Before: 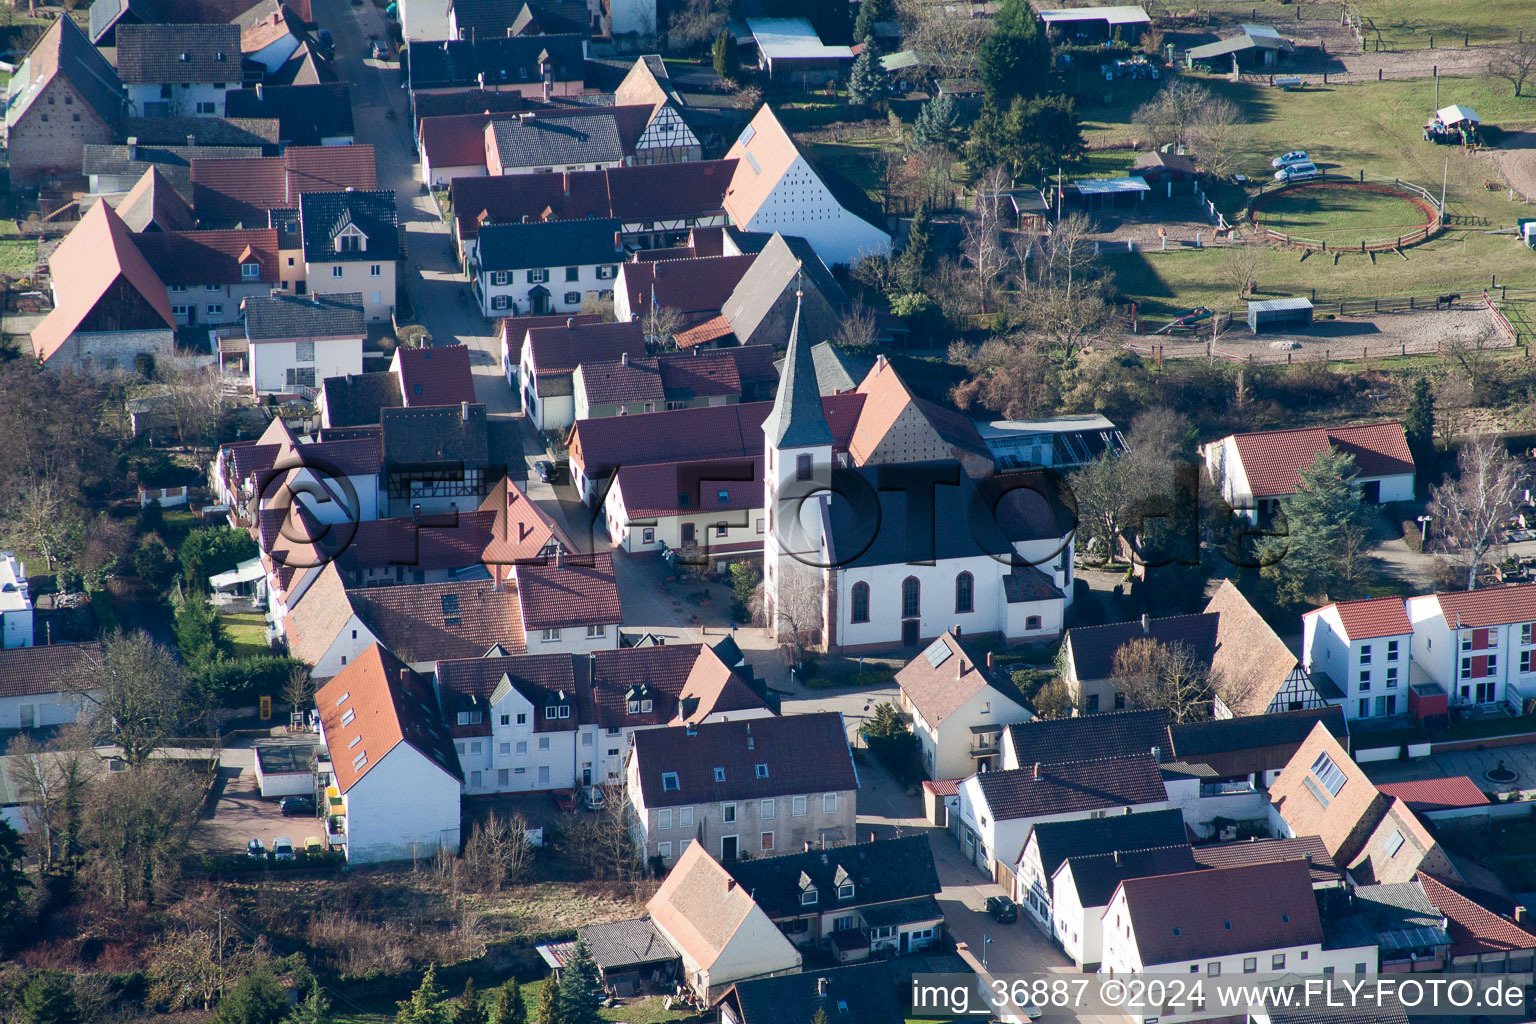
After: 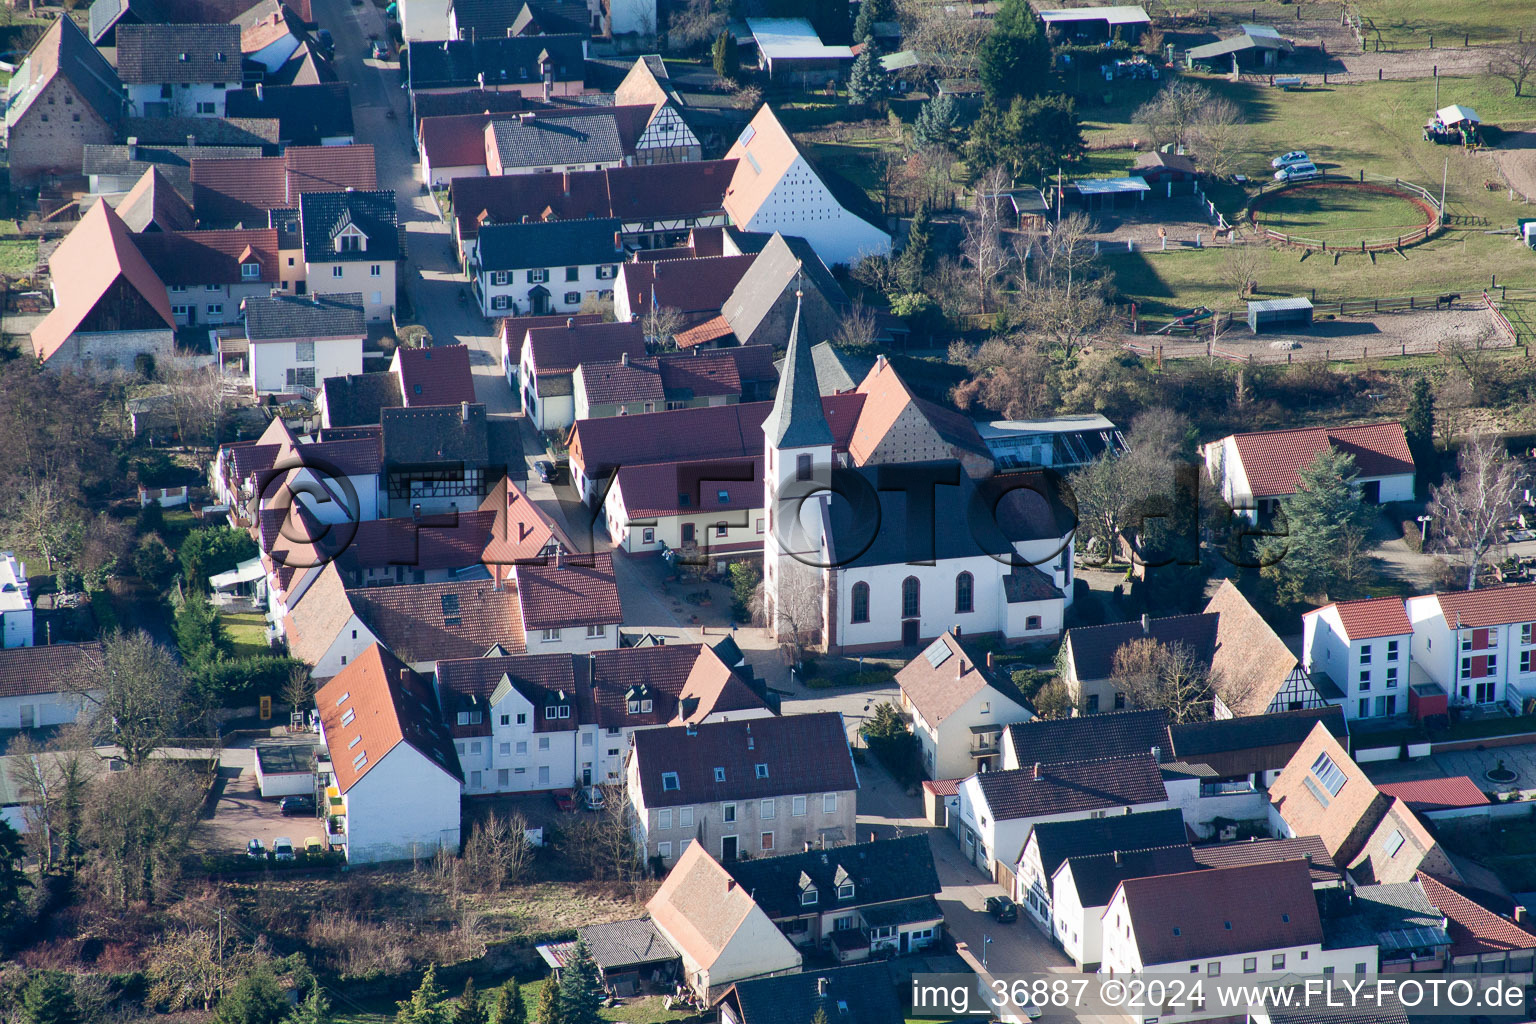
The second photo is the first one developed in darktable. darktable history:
shadows and highlights: white point adjustment 0.09, highlights -70.41, soften with gaussian
